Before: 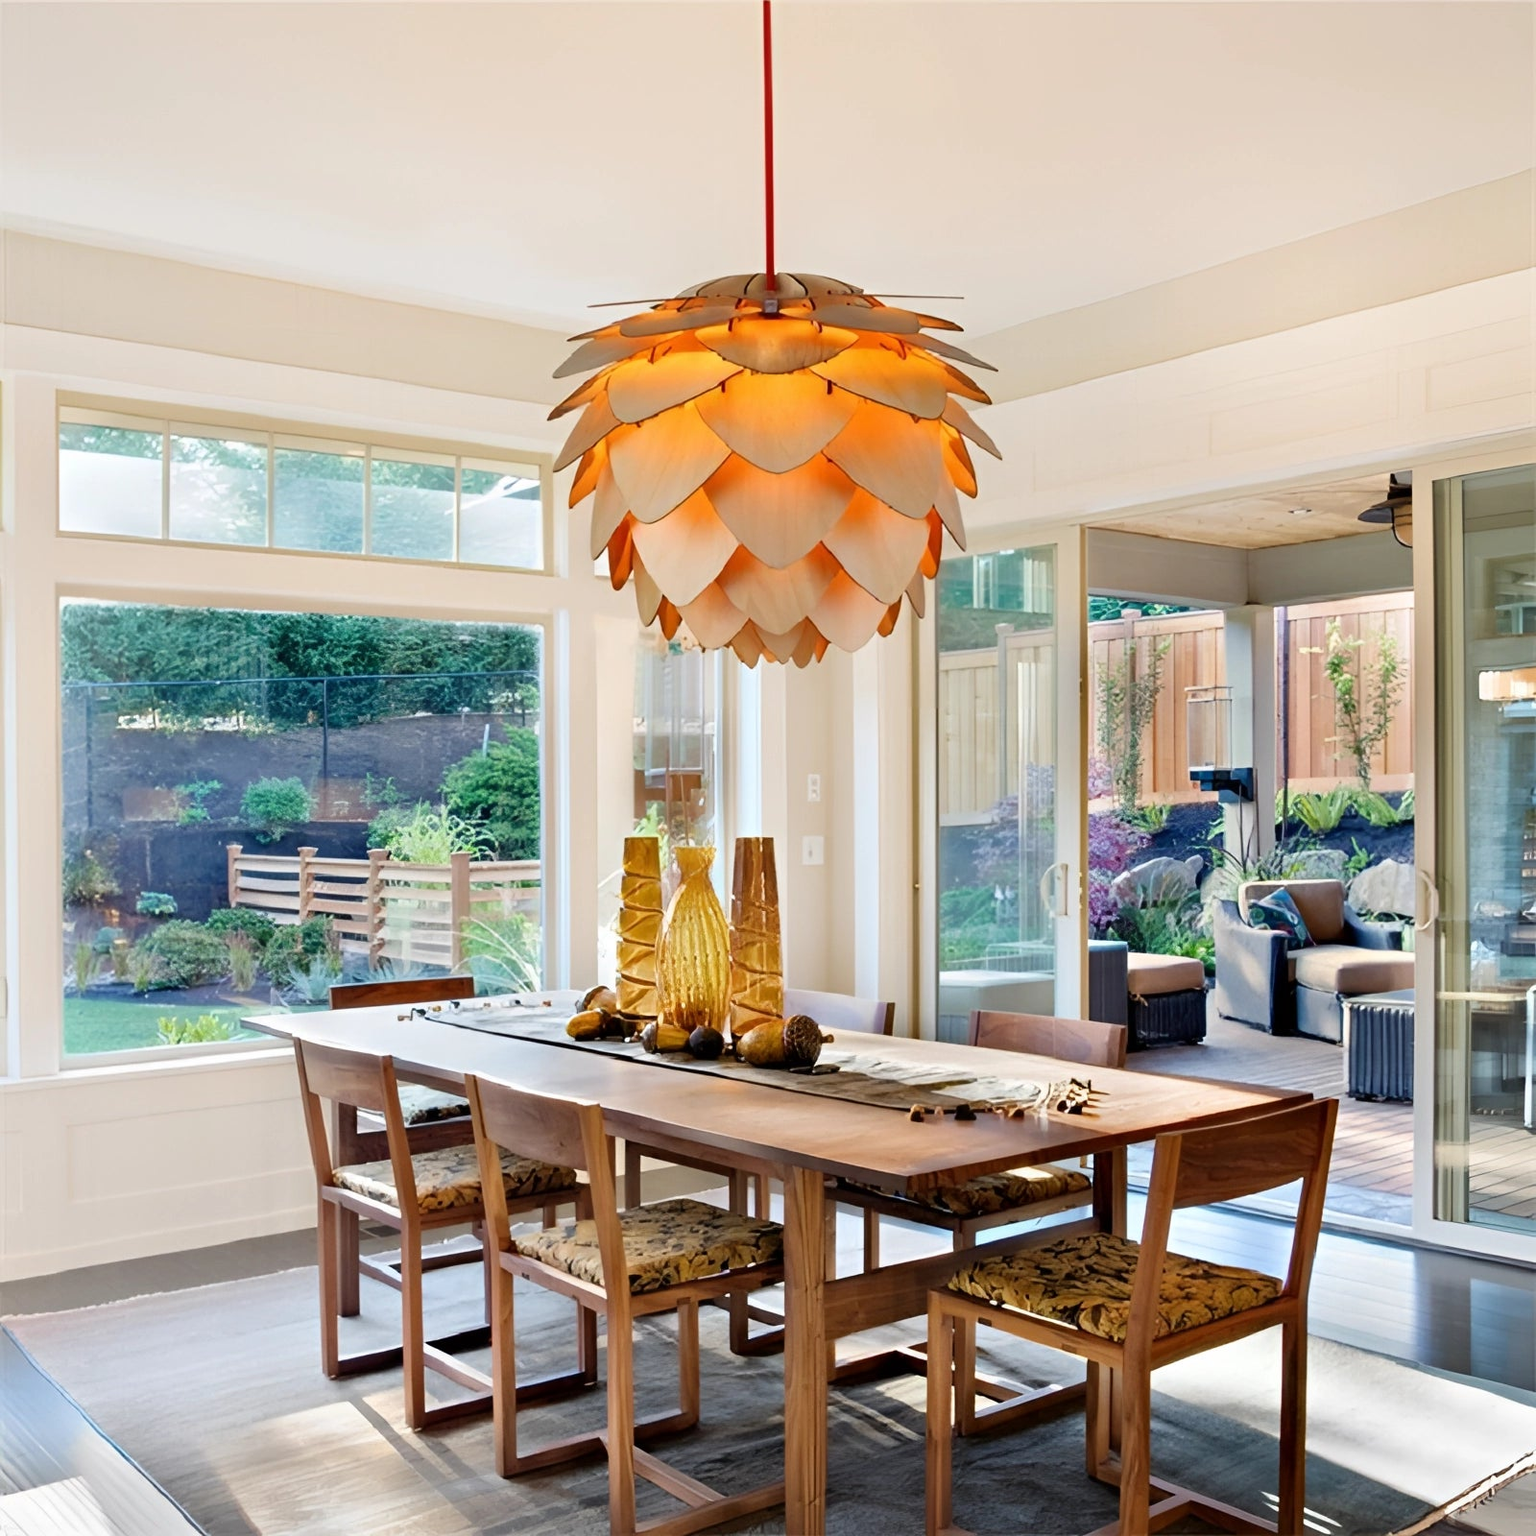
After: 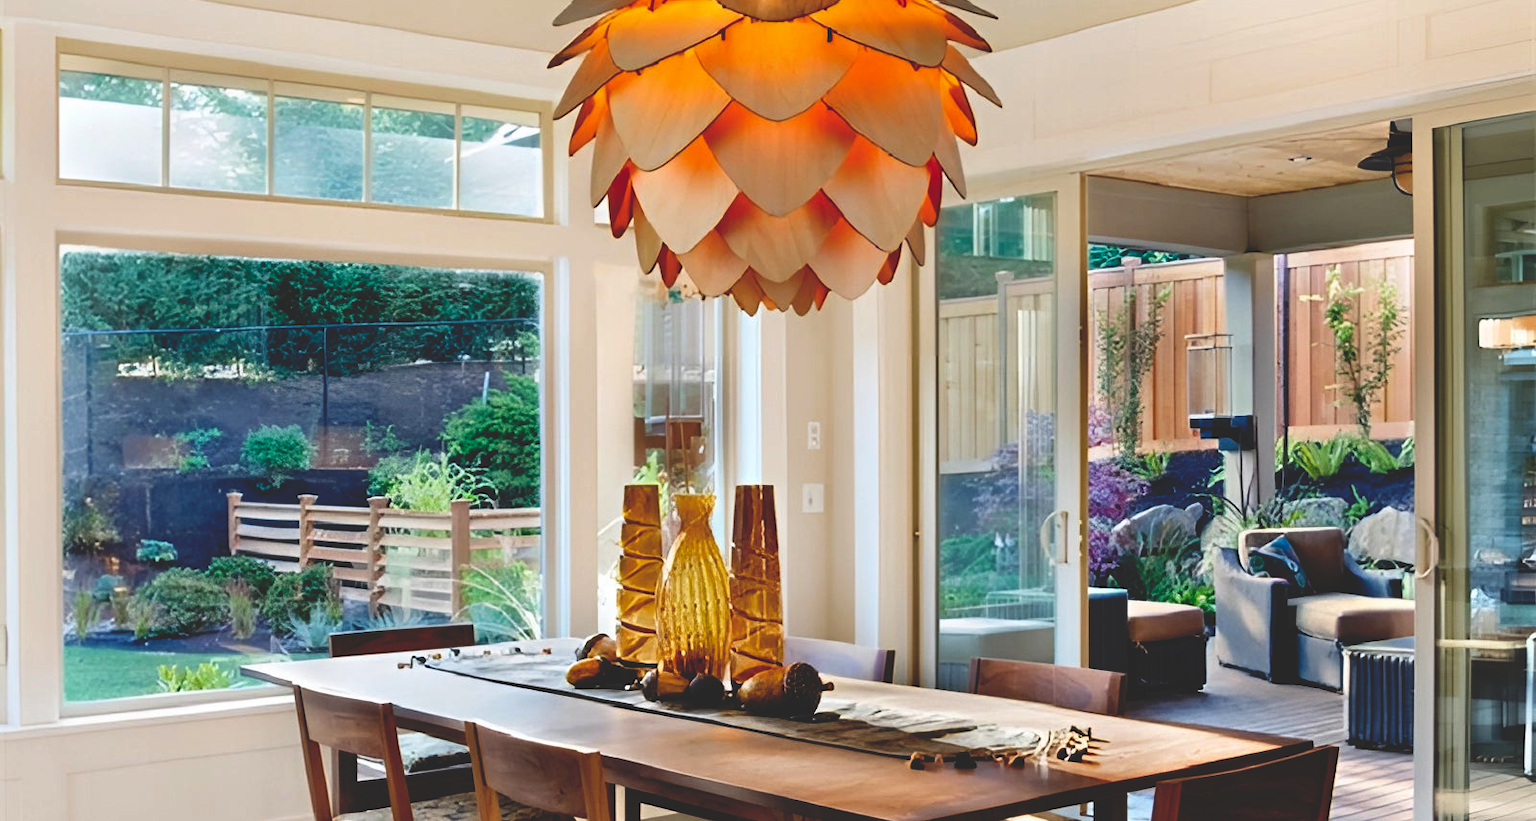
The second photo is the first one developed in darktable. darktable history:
base curve: curves: ch0 [(0, 0.02) (0.083, 0.036) (1, 1)], preserve colors none
crop and rotate: top 23.043%, bottom 23.437%
